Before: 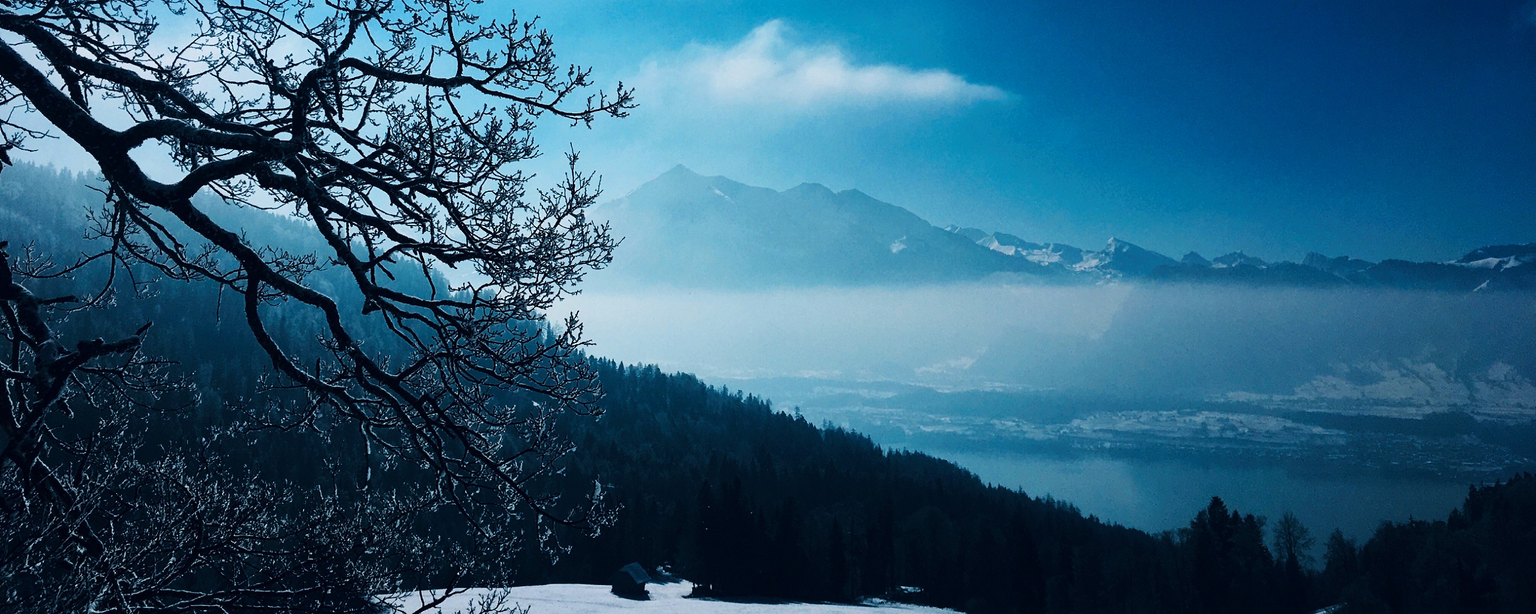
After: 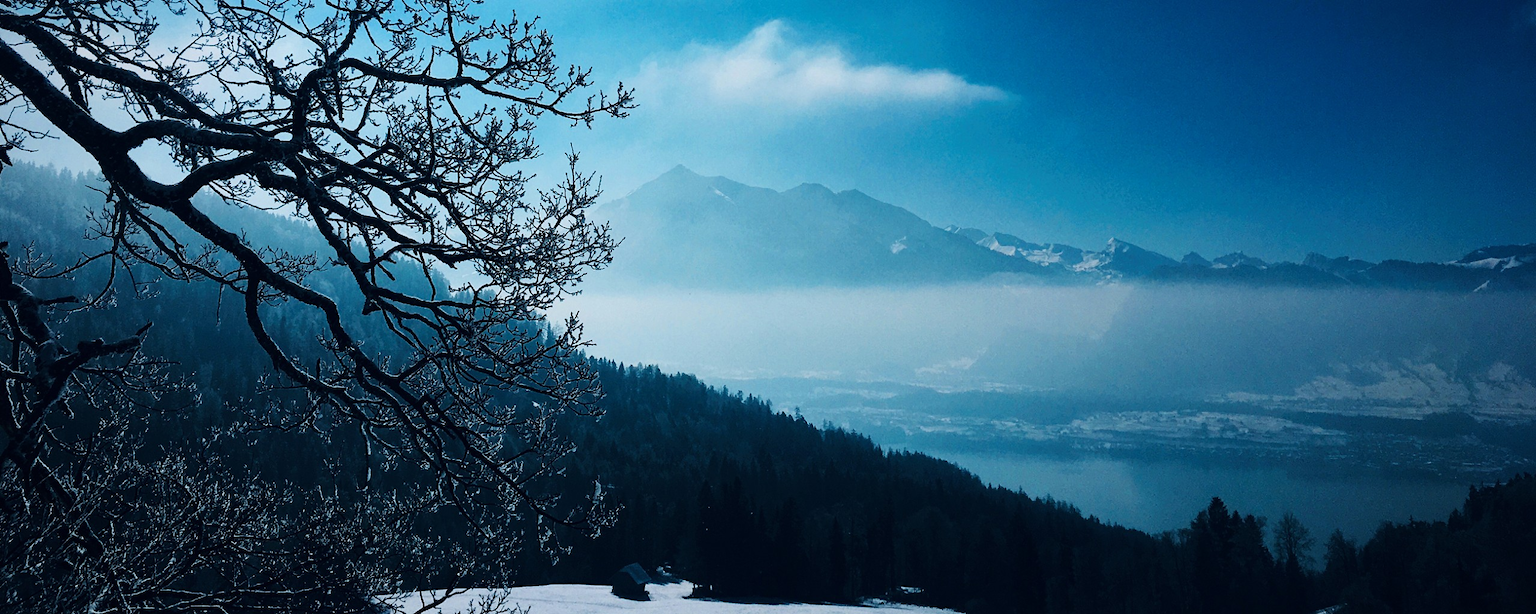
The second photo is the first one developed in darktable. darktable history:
vignetting: fall-off radius 98.94%, saturation -0.035, width/height ratio 1.336
